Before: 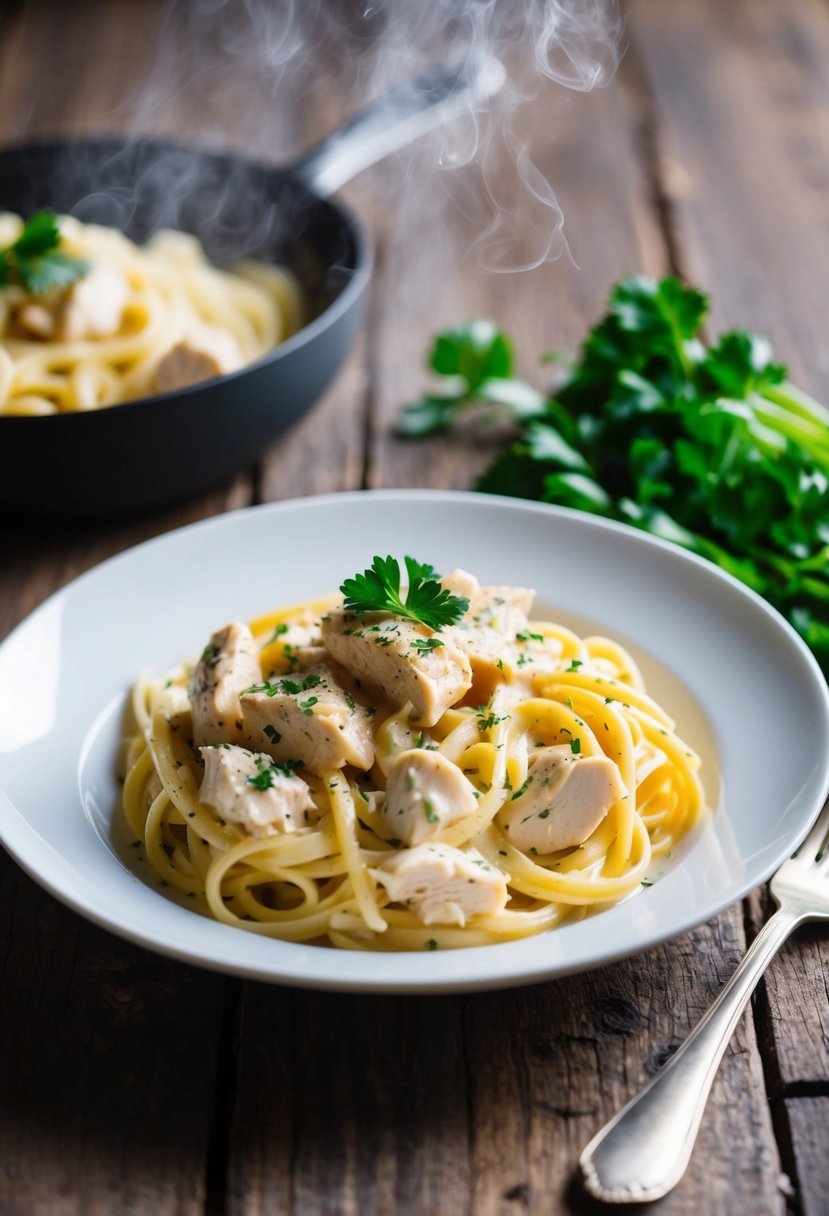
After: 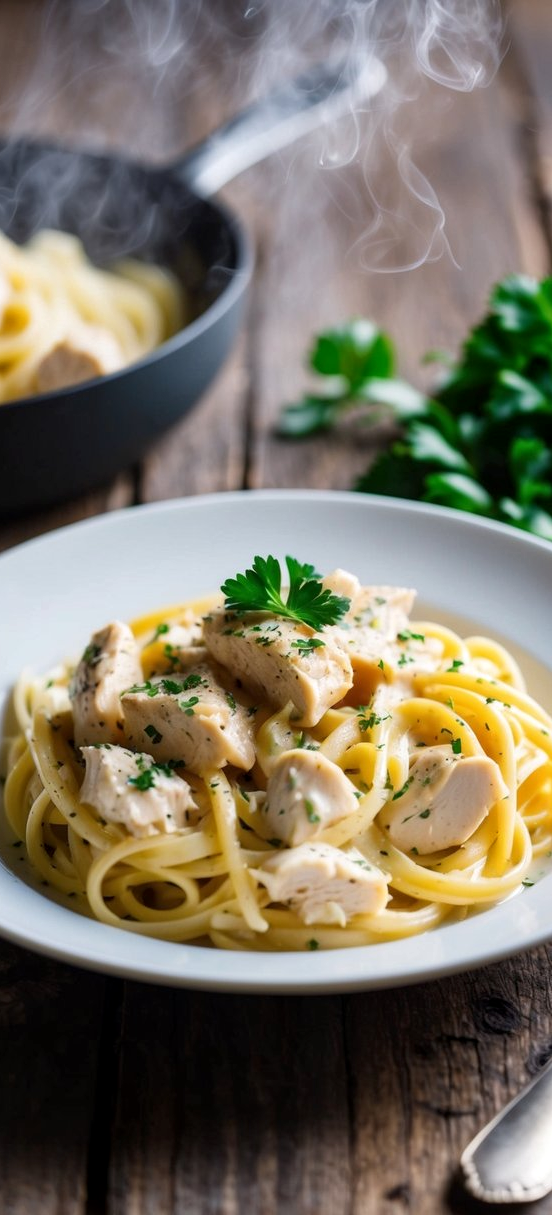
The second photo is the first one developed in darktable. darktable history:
local contrast: highlights 100%, shadows 100%, detail 120%, midtone range 0.2
crop and rotate: left 14.436%, right 18.898%
